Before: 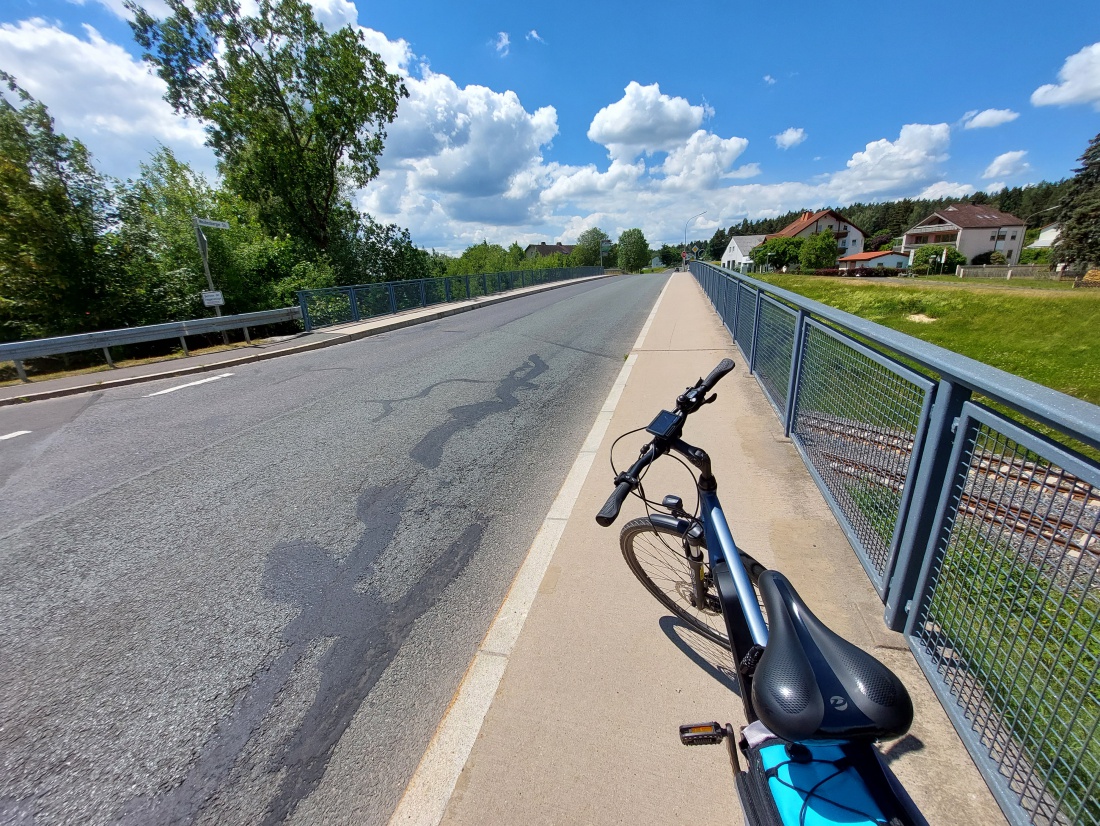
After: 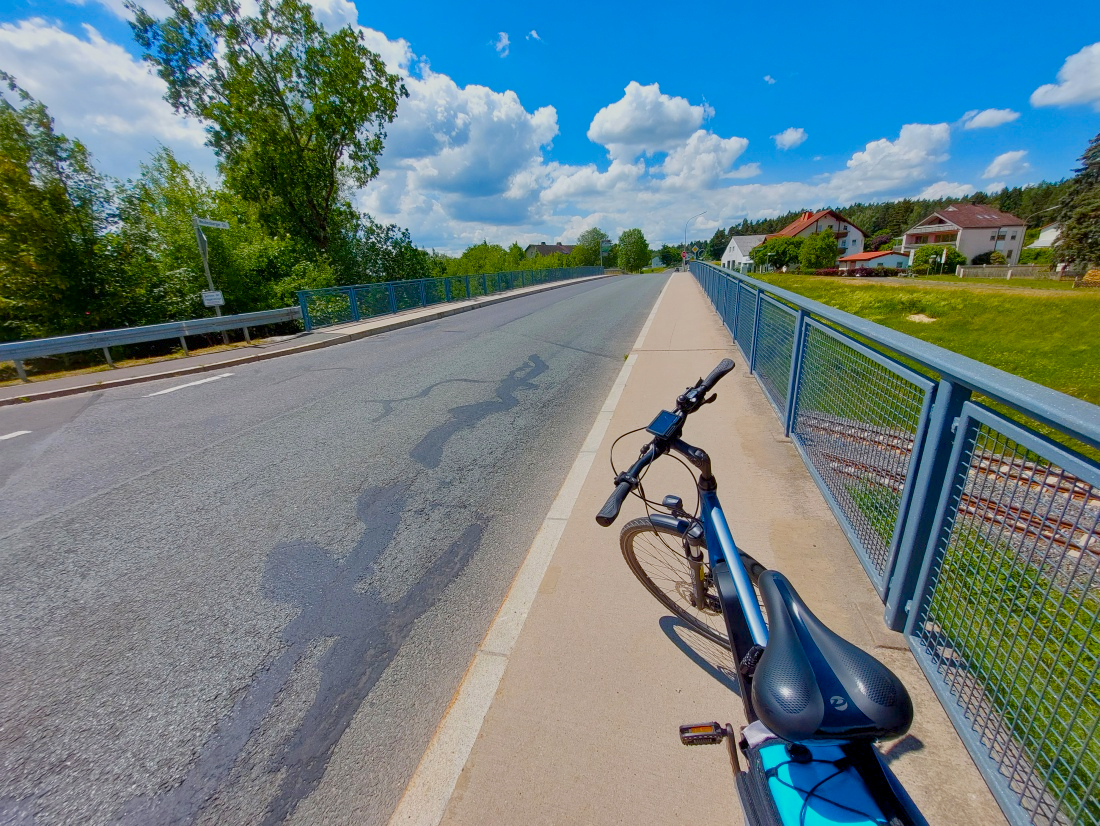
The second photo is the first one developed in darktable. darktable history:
color balance rgb: perceptual saturation grading › global saturation 34.732%, perceptual saturation grading › highlights -25.257%, perceptual saturation grading › shadows 49.85%, hue shift -3.41°, contrast -20.897%
